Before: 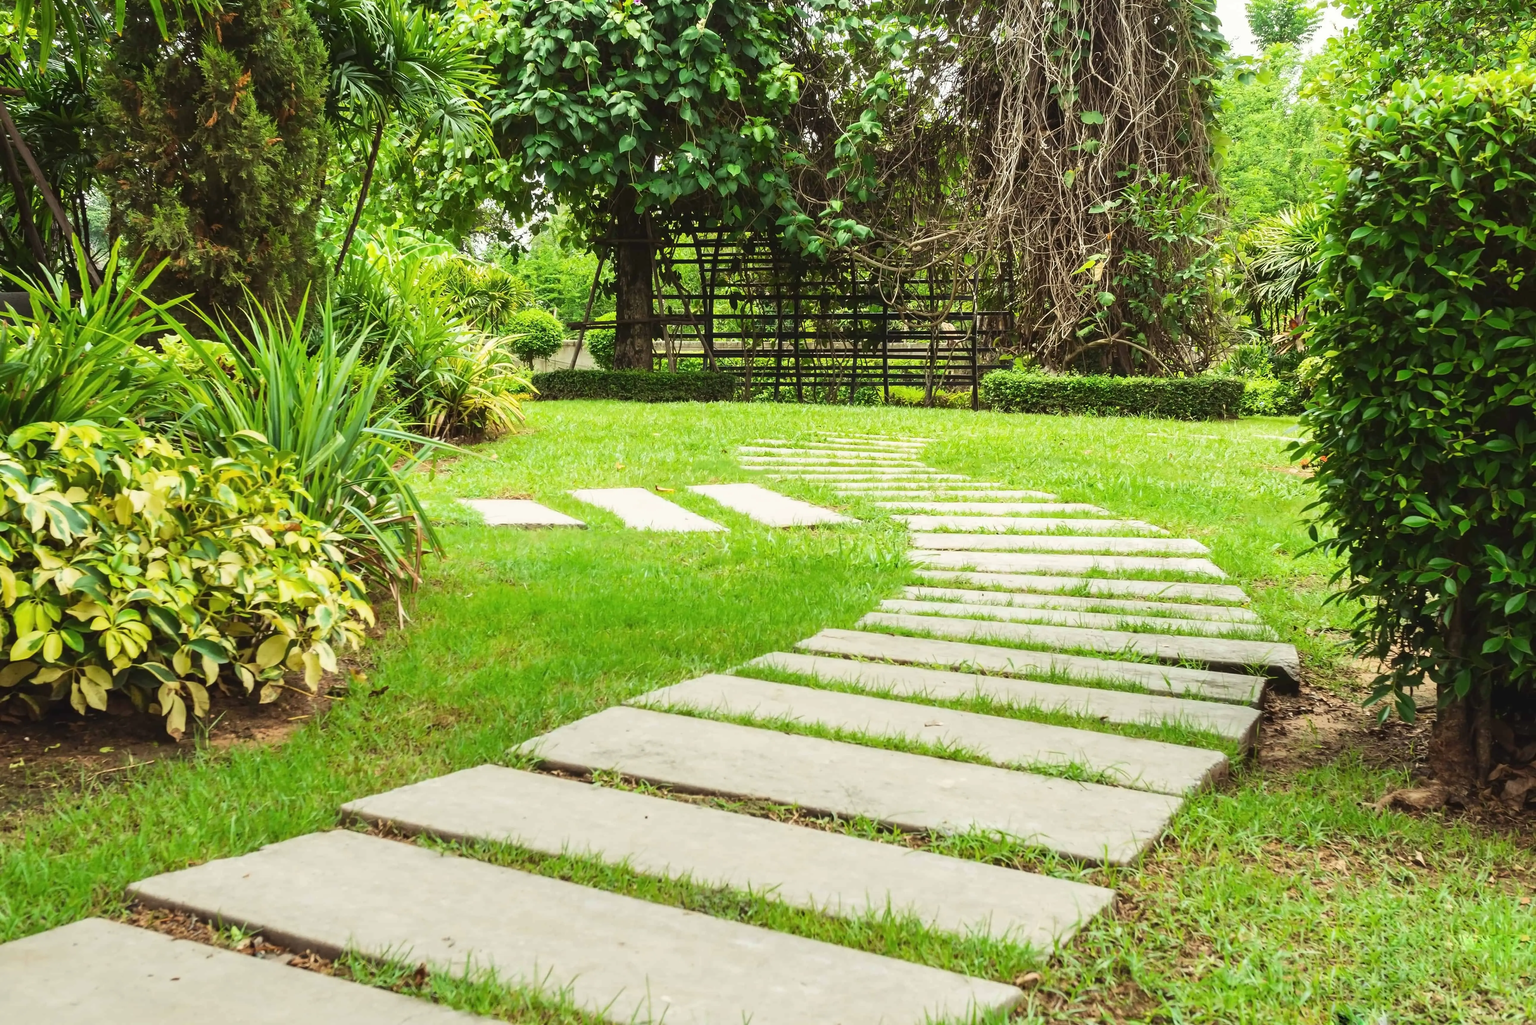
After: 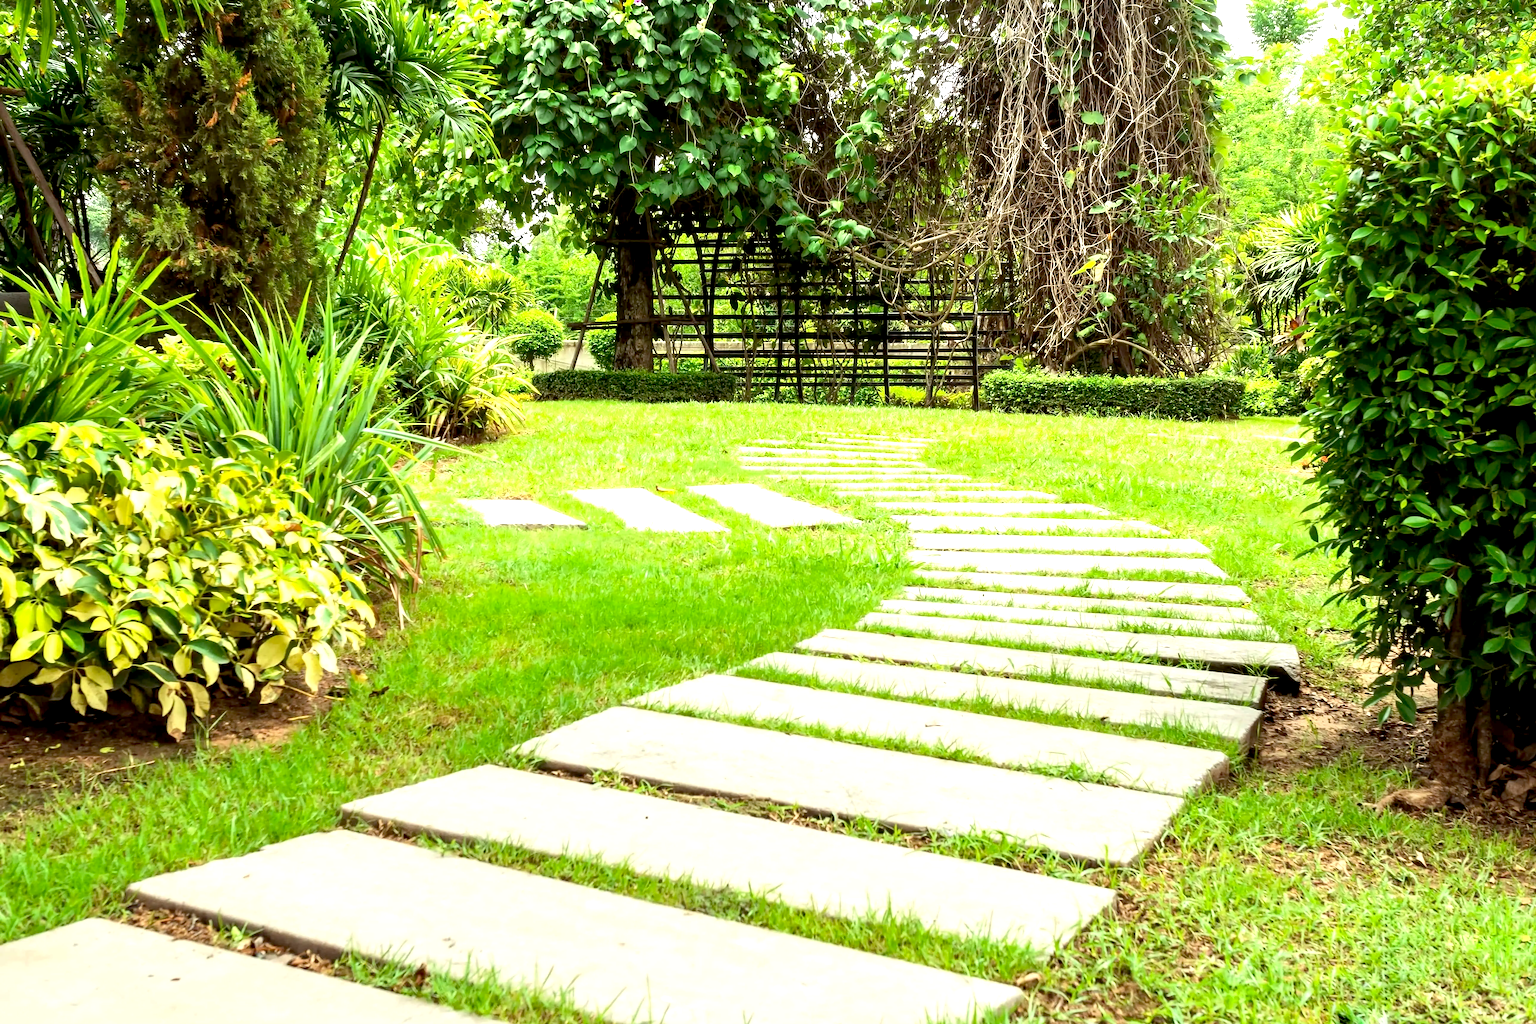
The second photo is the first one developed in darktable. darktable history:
exposure: black level correction 0.012, exposure 0.7 EV, compensate exposure bias true, compensate highlight preservation false
